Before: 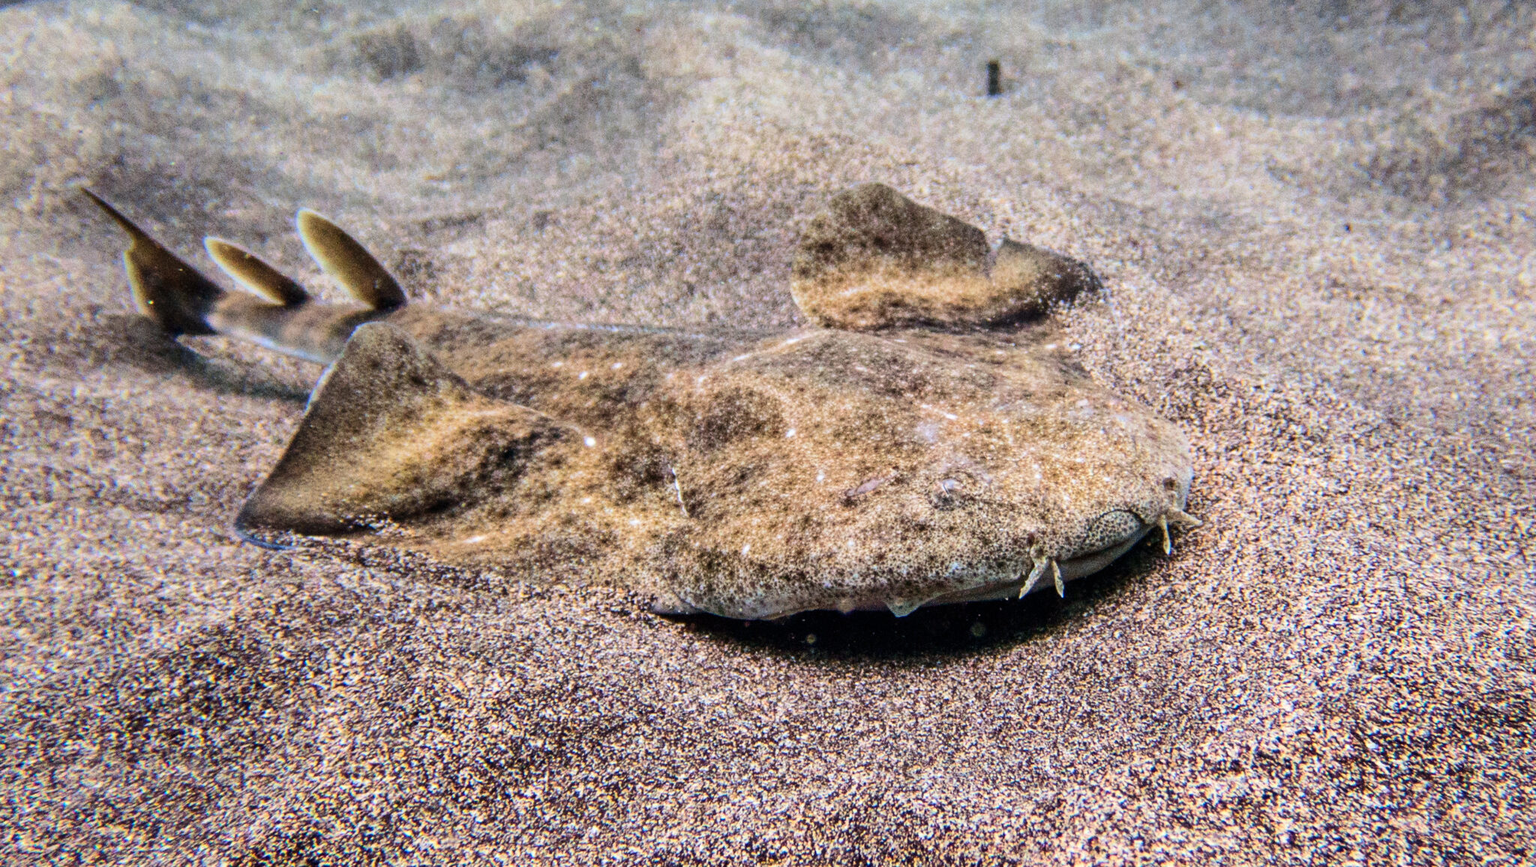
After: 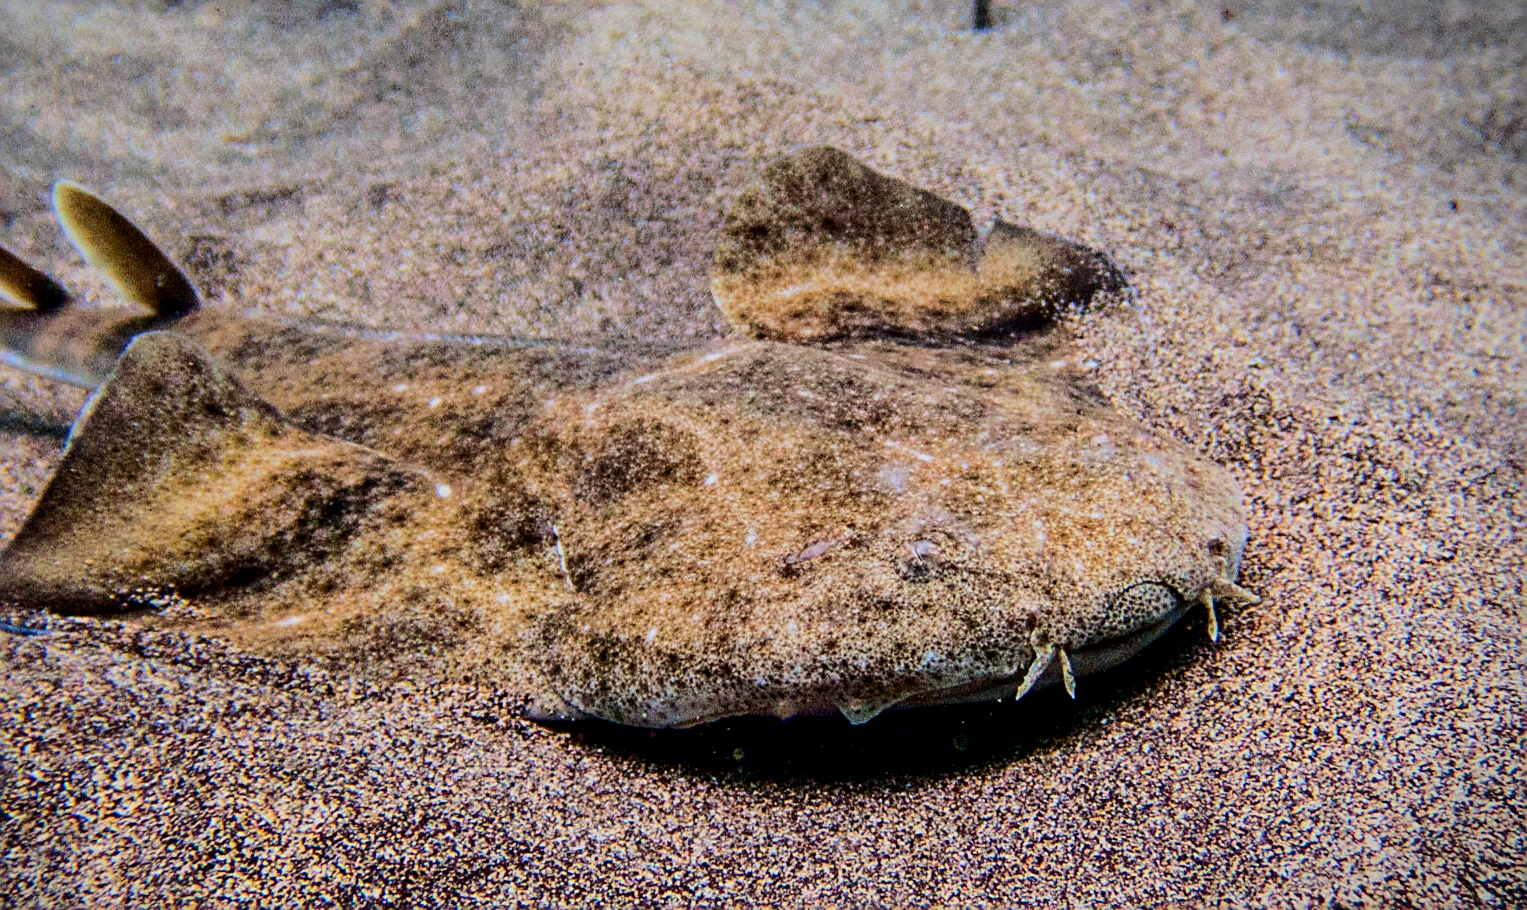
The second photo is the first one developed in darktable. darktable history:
vignetting: fall-off start 100.46%, center (-0.117, -0.004), width/height ratio 1.323, unbound false
sharpen: on, module defaults
filmic rgb: middle gray luminance 18.42%, black relative exposure -8.99 EV, white relative exposure 3.71 EV, target black luminance 0%, hardness 4.84, latitude 67.63%, contrast 0.946, highlights saturation mix 21.33%, shadows ↔ highlights balance 21.56%, color science v6 (2022)
crop: left 16.788%, top 8.545%, right 8.632%, bottom 12.667%
contrast brightness saturation: contrast 0.124, brightness -0.116, saturation 0.204
